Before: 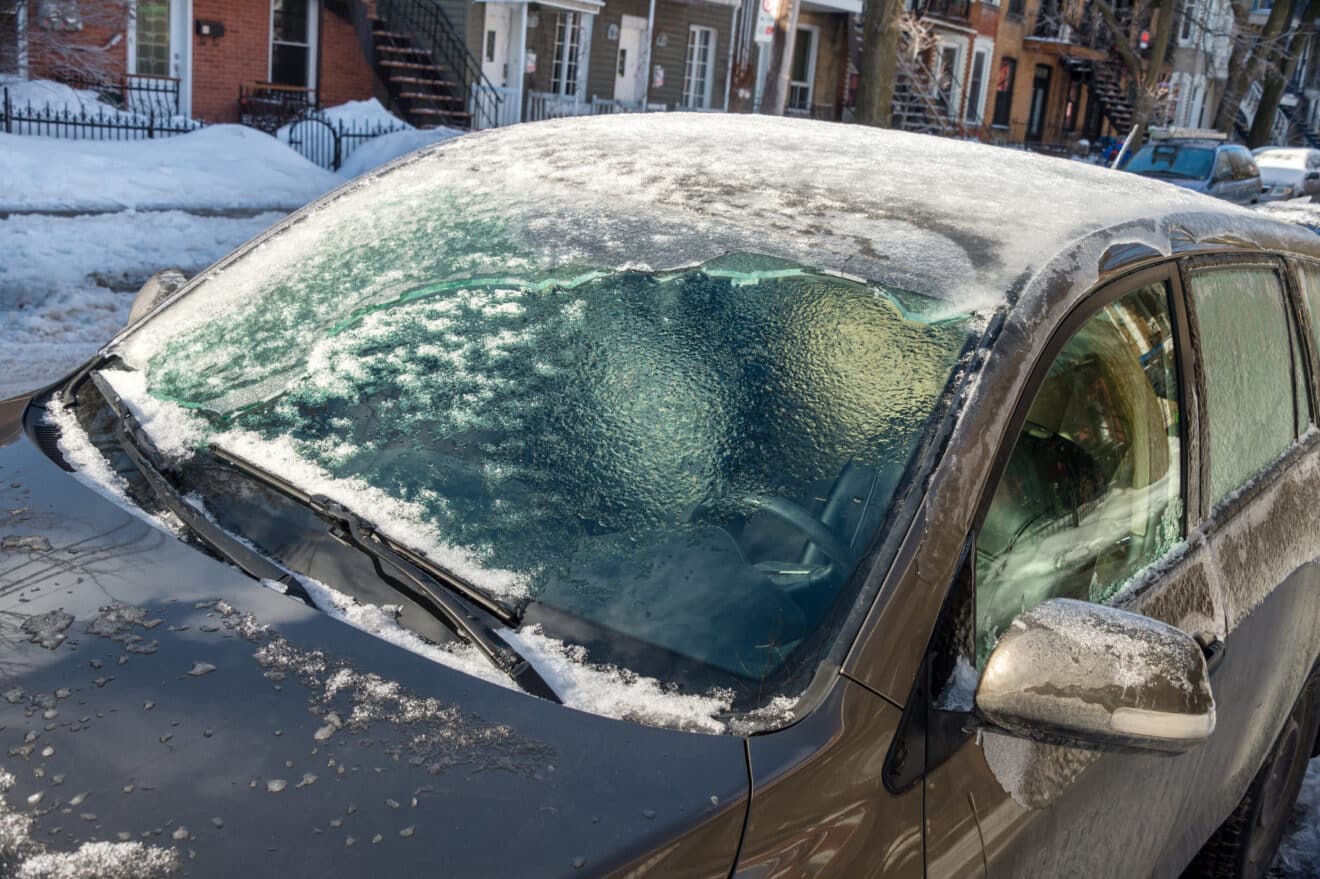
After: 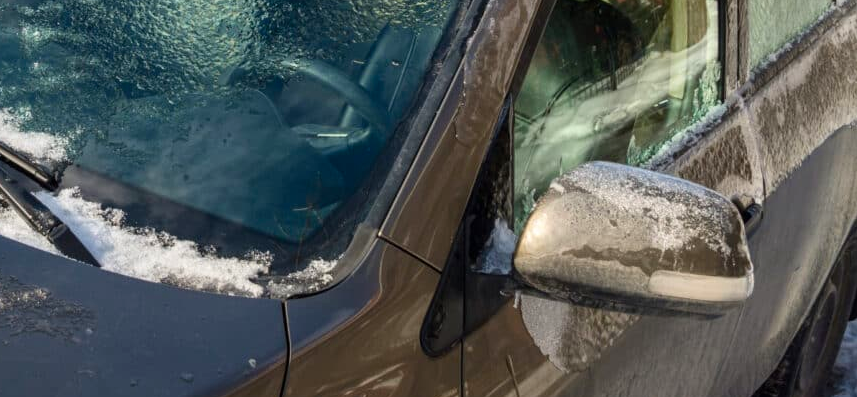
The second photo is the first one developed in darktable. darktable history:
color balance rgb: linear chroma grading › global chroma 15.056%, perceptual saturation grading › global saturation 0.039%, global vibrance 23.442%
crop and rotate: left 35.06%, top 49.878%, bottom 4.88%
contrast brightness saturation: contrast 0.103, brightness 0.028, saturation 0.089
color correction: highlights b* 0.01, saturation 0.855
